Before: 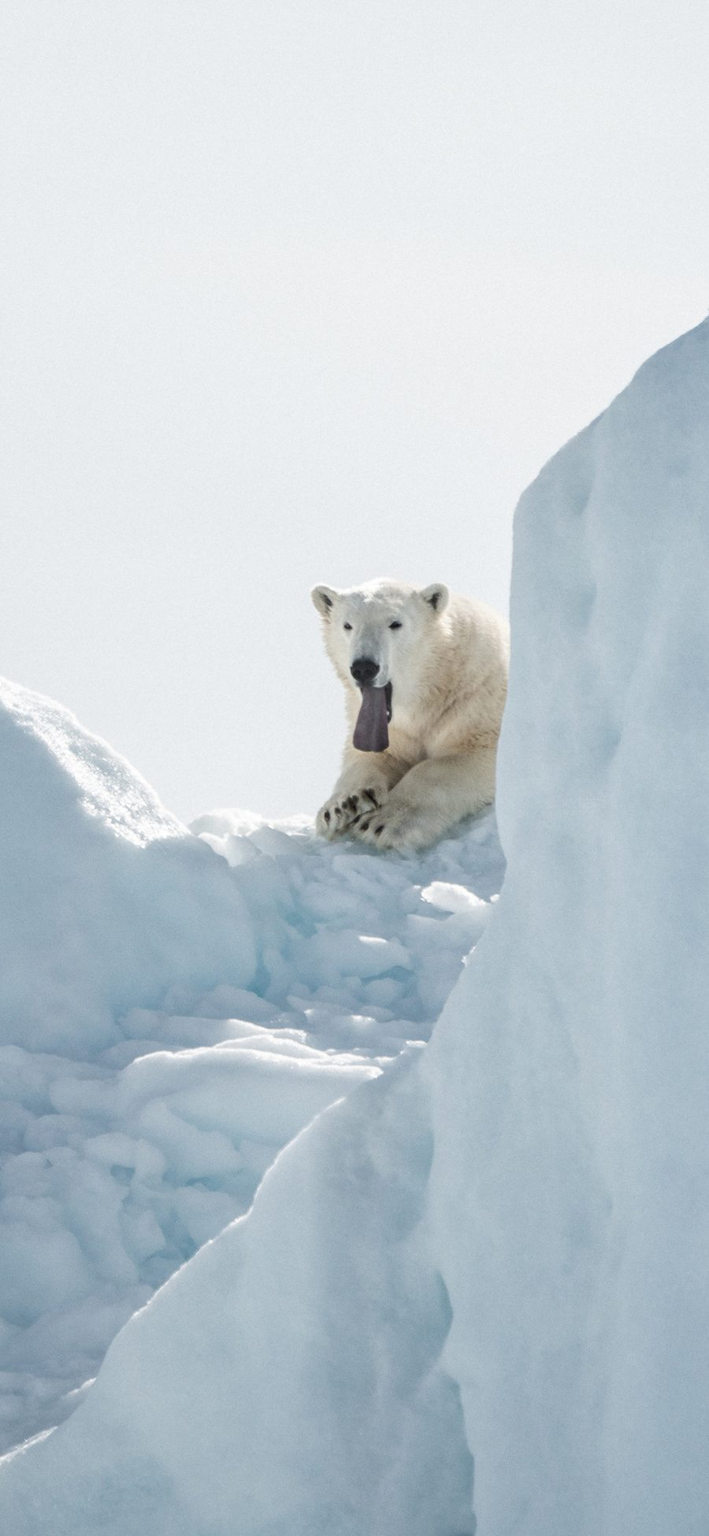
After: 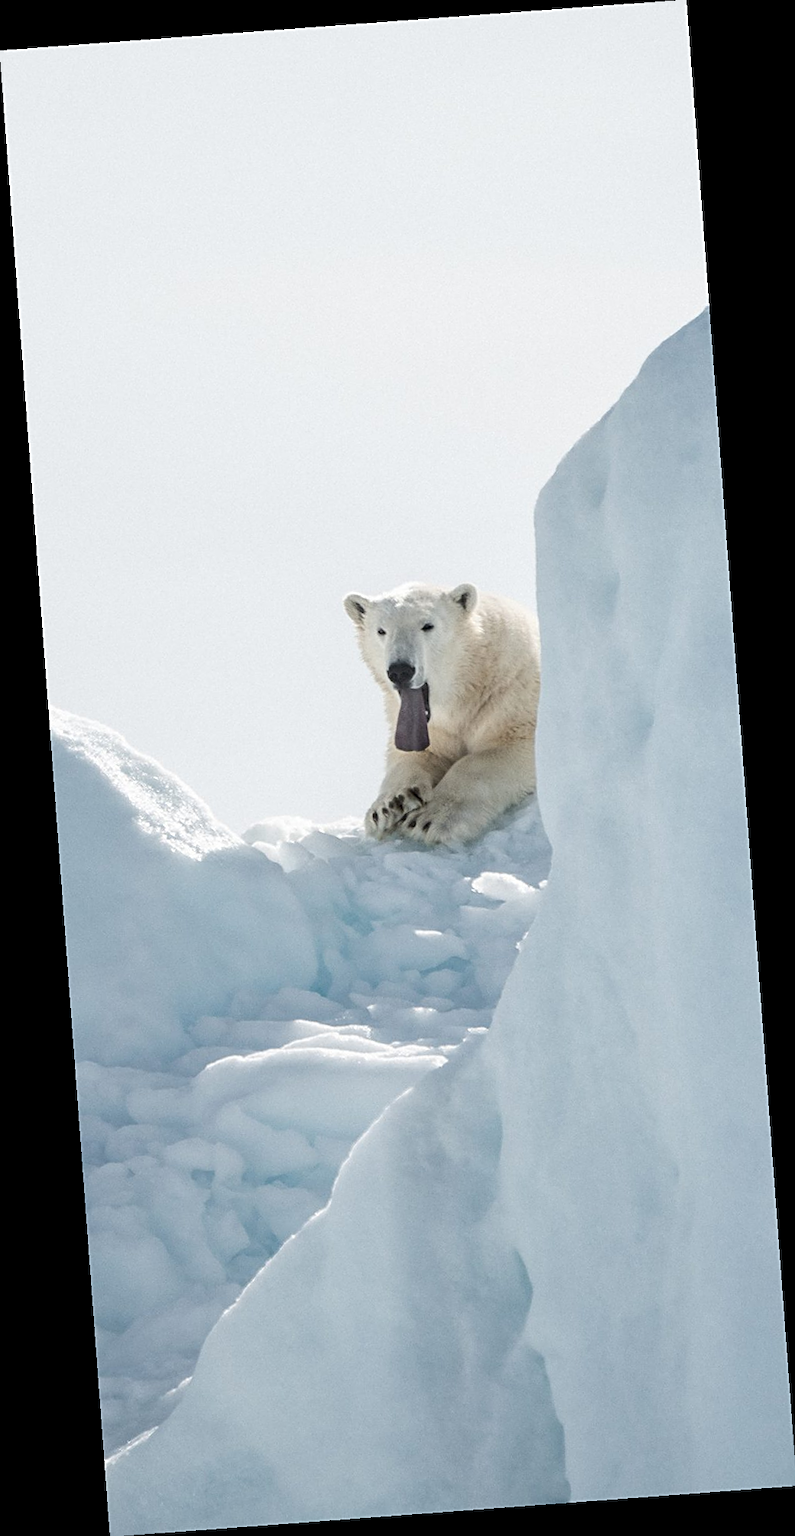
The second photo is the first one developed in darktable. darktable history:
rotate and perspective: rotation -4.25°, automatic cropping off
sharpen: on, module defaults
